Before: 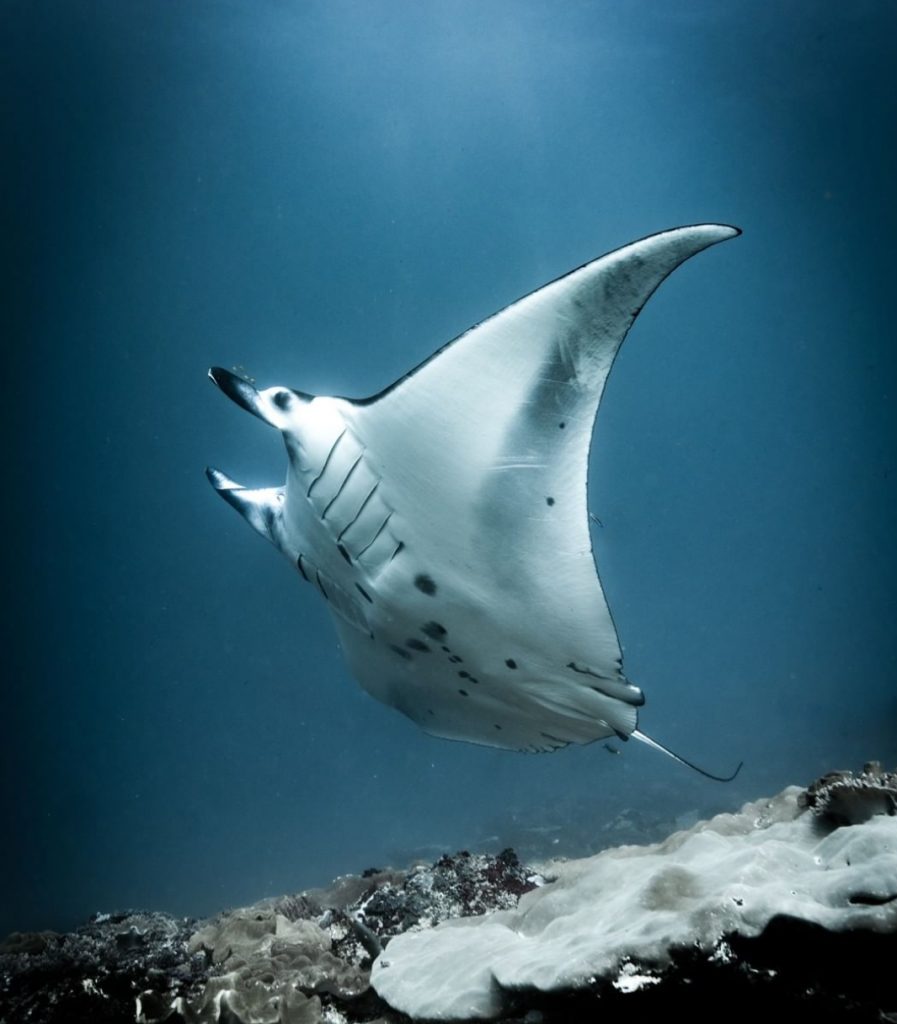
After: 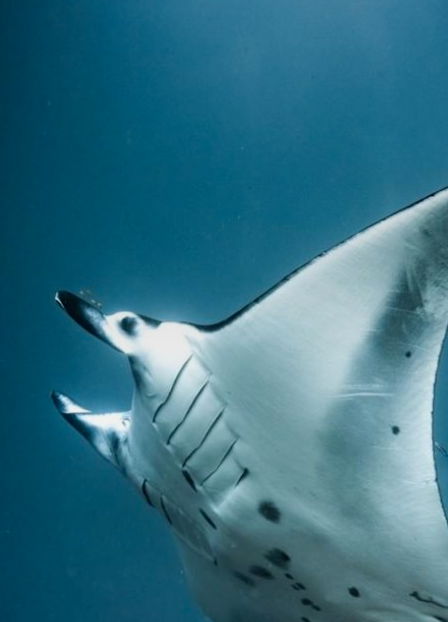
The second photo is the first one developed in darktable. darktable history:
color zones: curves: ch1 [(0.263, 0.53) (0.376, 0.287) (0.487, 0.512) (0.748, 0.547) (1, 0.513)]; ch2 [(0.262, 0.45) (0.751, 0.477)], mix 31.98%
rotate and perspective: rotation 0.8°, automatic cropping off
crop: left 17.835%, top 7.675%, right 32.881%, bottom 32.213%
graduated density: rotation -0.352°, offset 57.64
